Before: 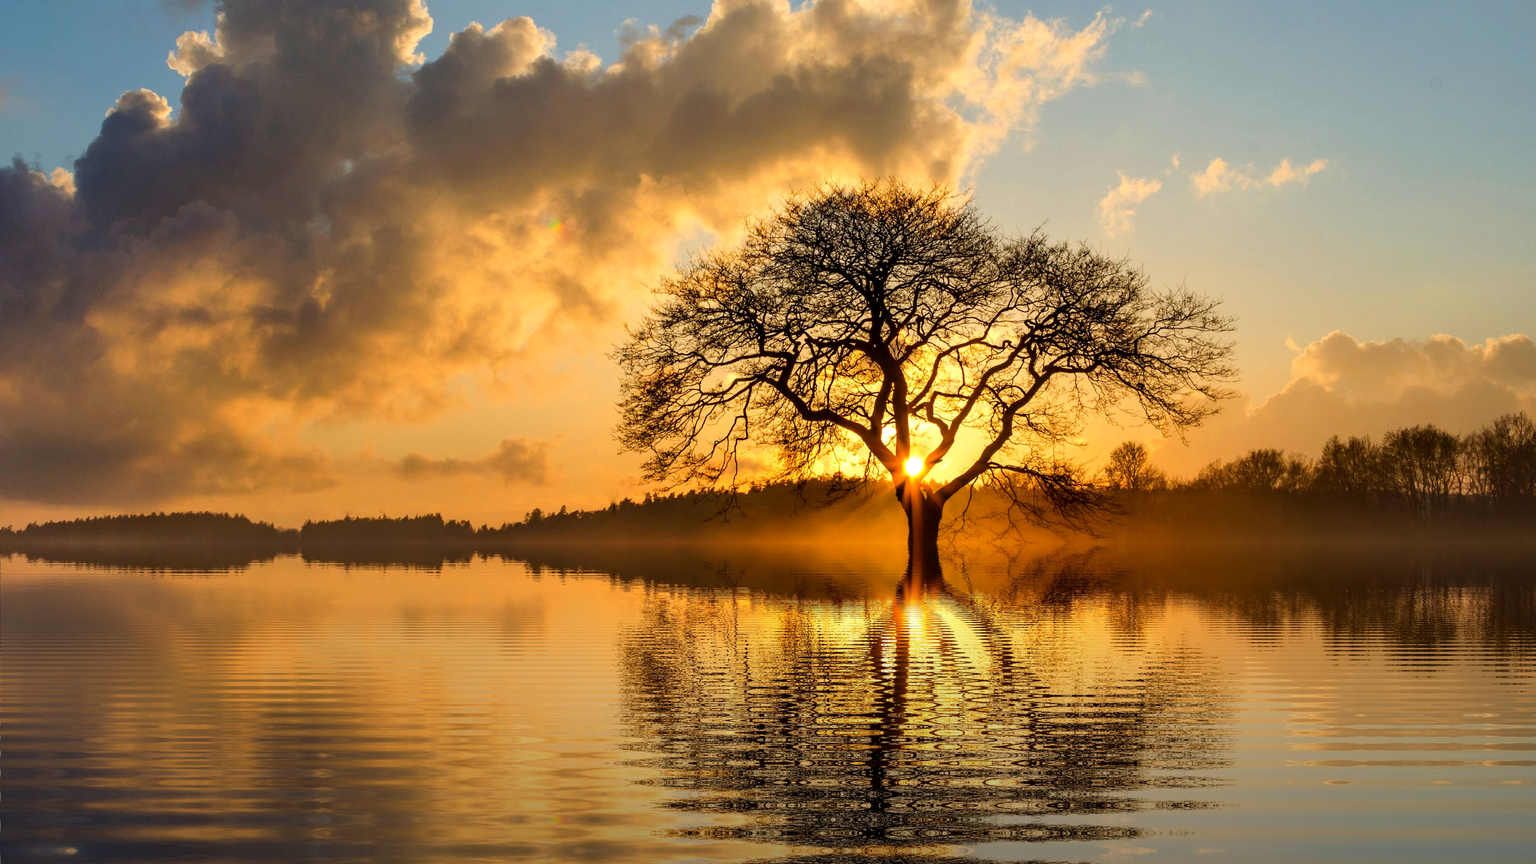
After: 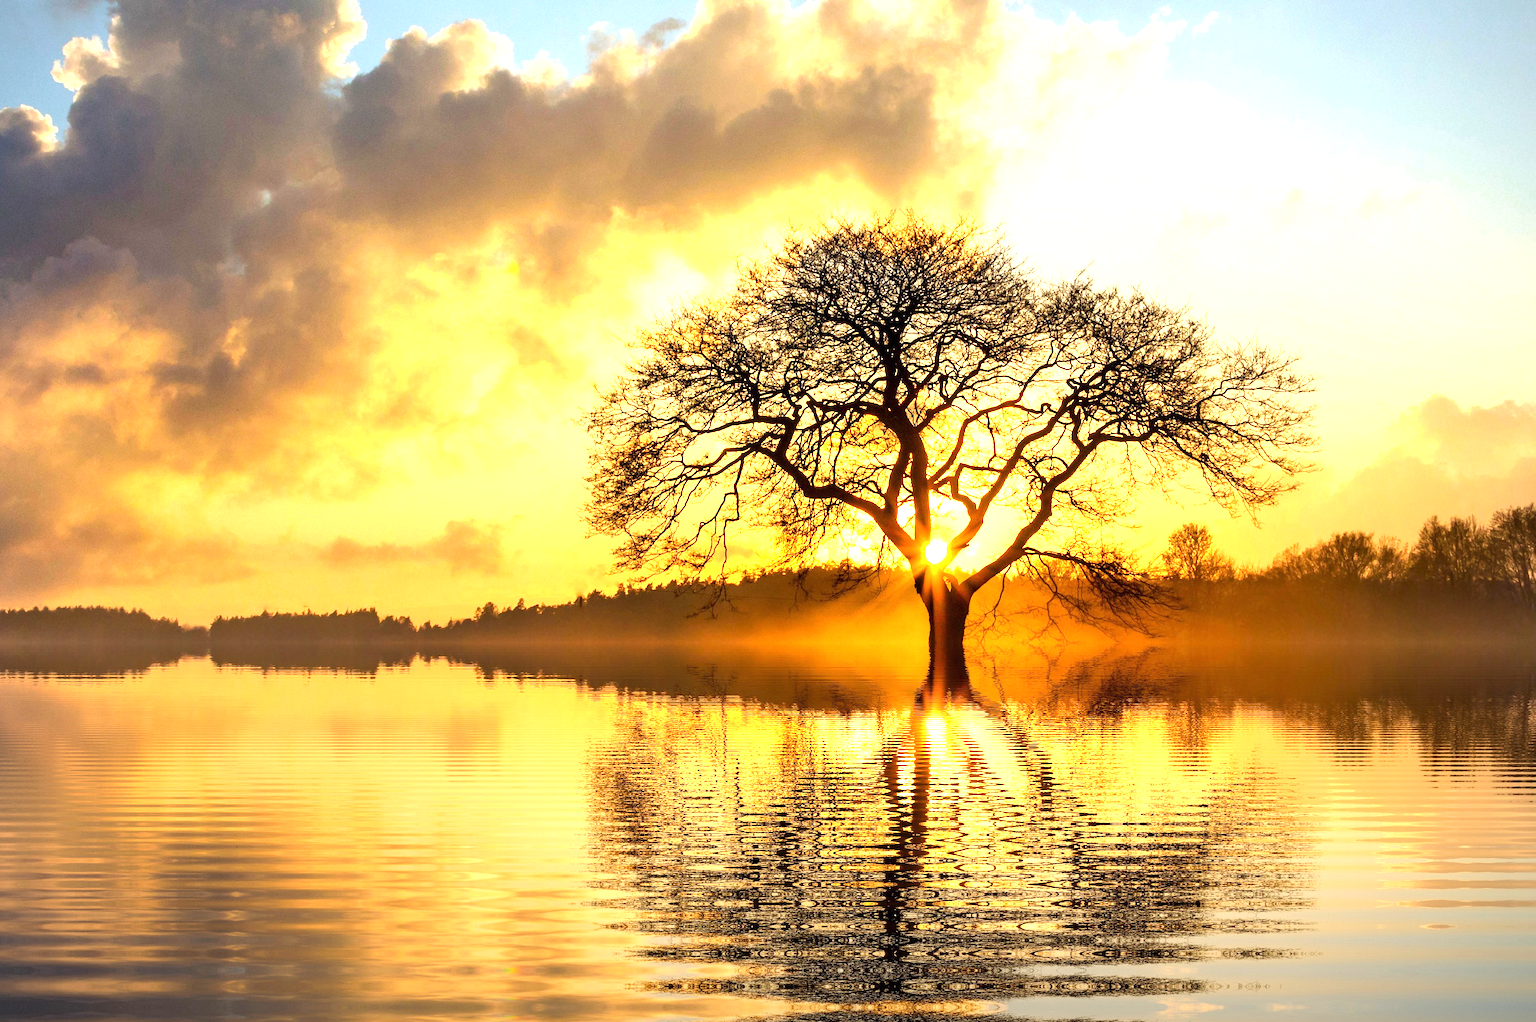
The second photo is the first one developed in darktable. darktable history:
crop: left 8.056%, right 7.463%
exposure: black level correction 0, exposure 1.392 EV, compensate highlight preservation false
vignetting: fall-off radius 82.04%, dithering 8-bit output
